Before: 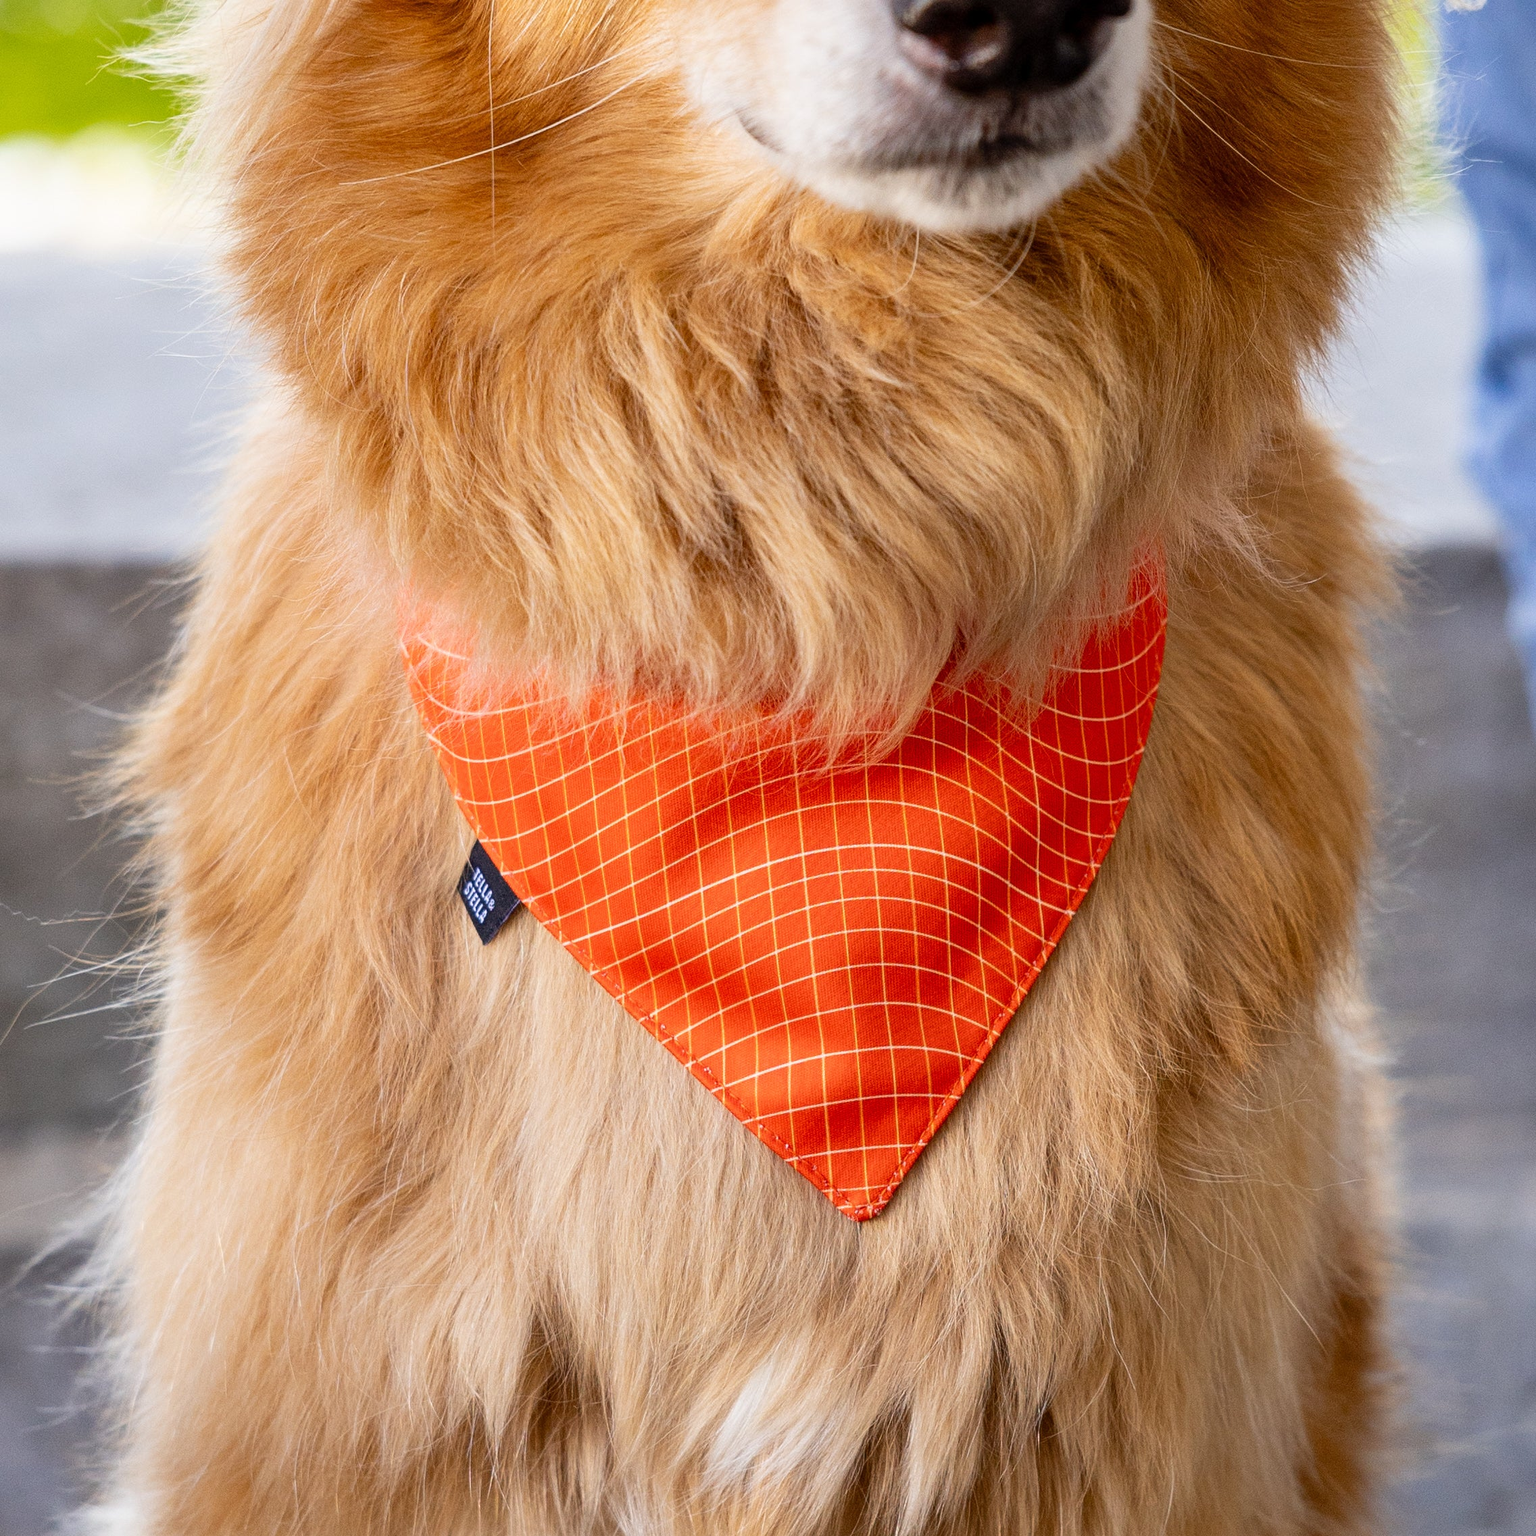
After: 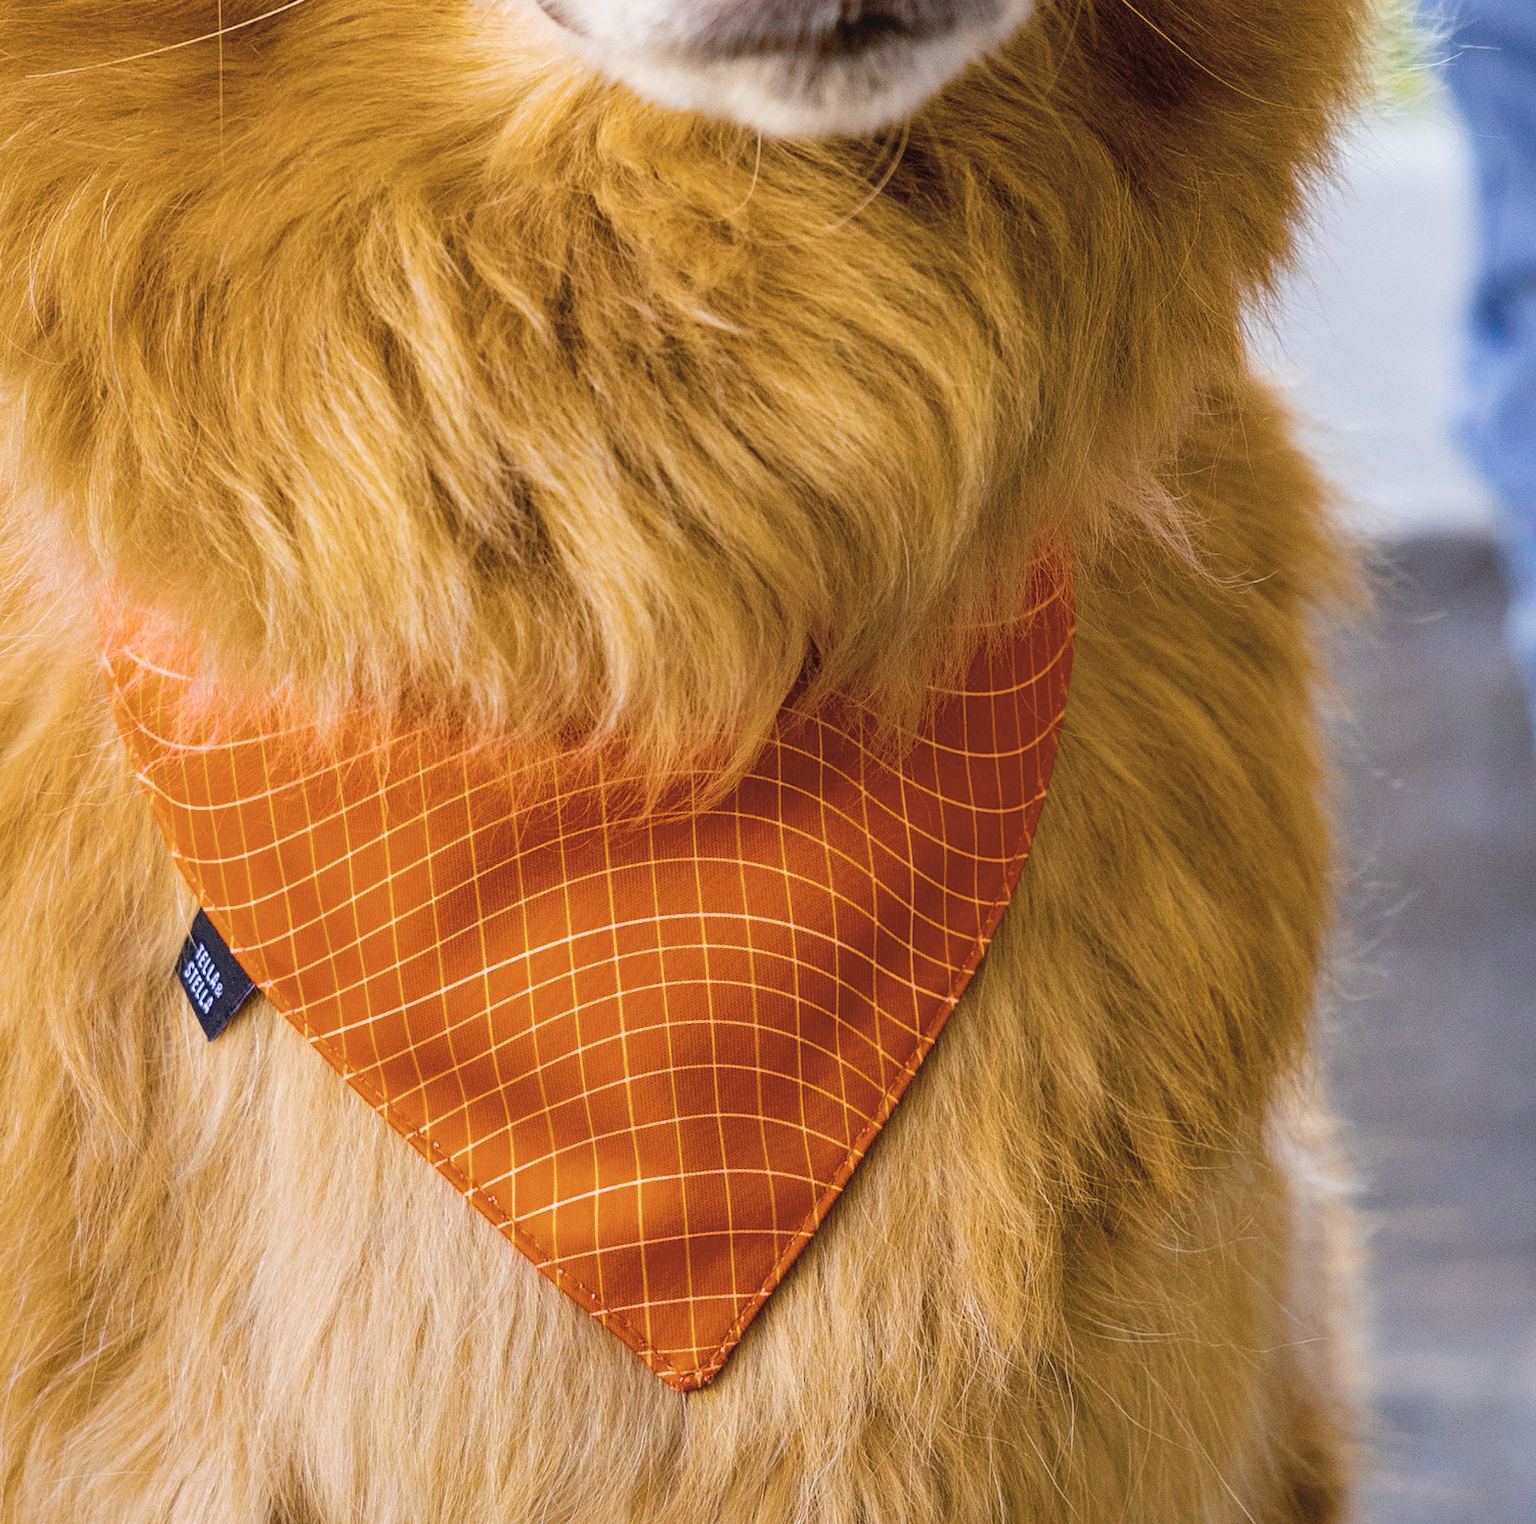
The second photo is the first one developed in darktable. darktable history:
crop and rotate: left 20.778%, top 8.083%, right 0.339%, bottom 13.609%
color balance rgb: perceptual saturation grading › global saturation 99.258%, perceptual brilliance grading › global brilliance 2.684%, global vibrance 10.861%
contrast brightness saturation: contrast -0.058, saturation -0.402
